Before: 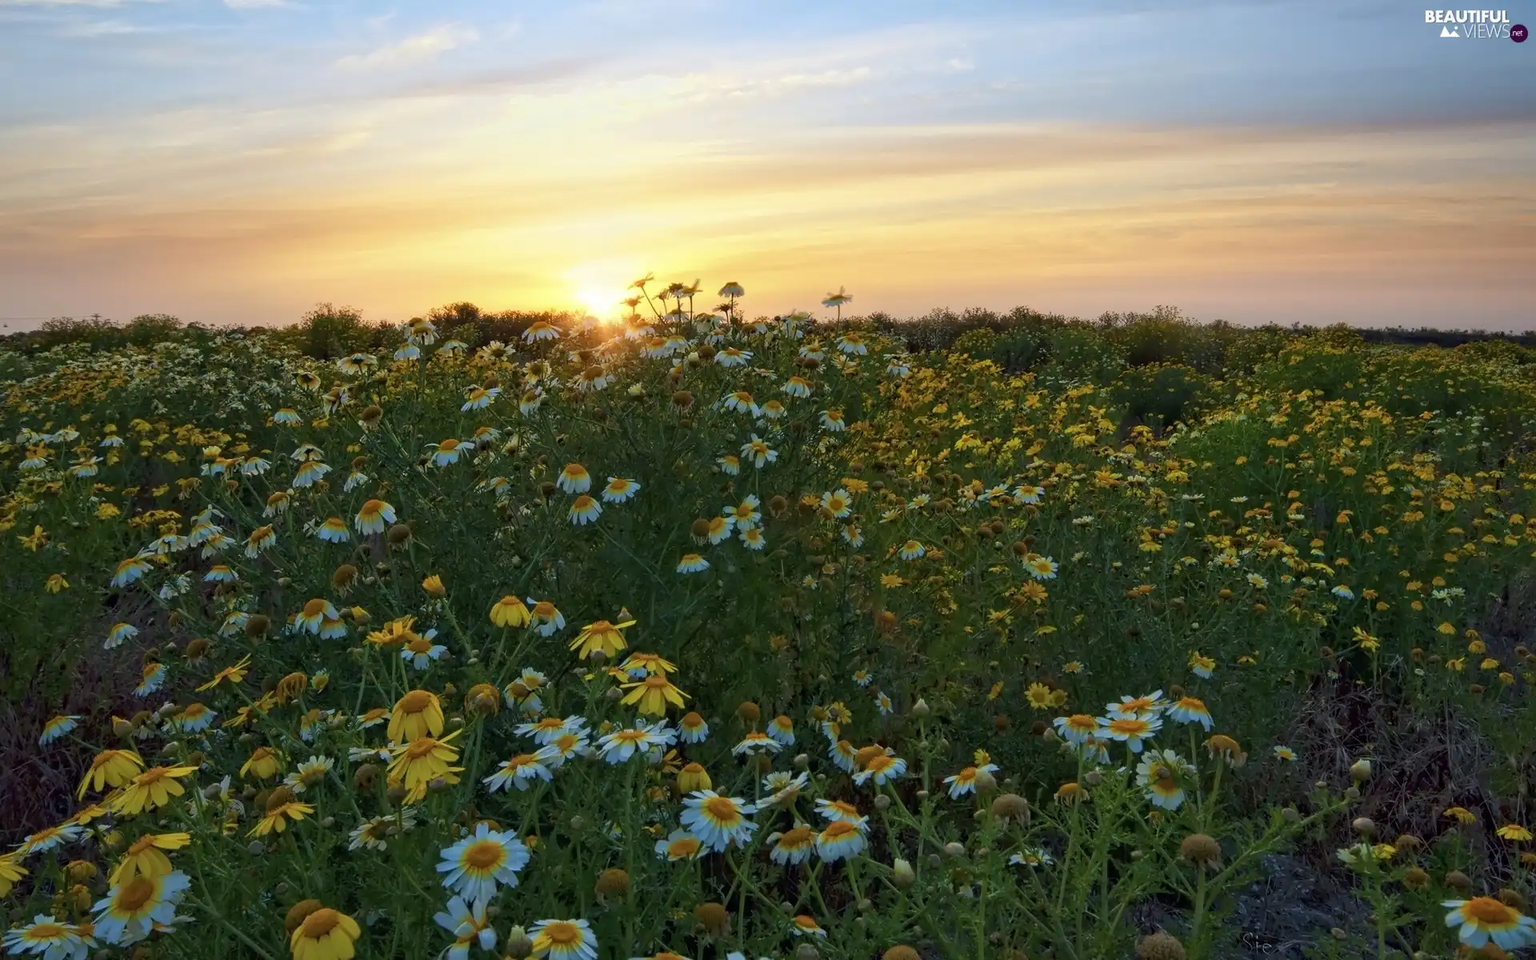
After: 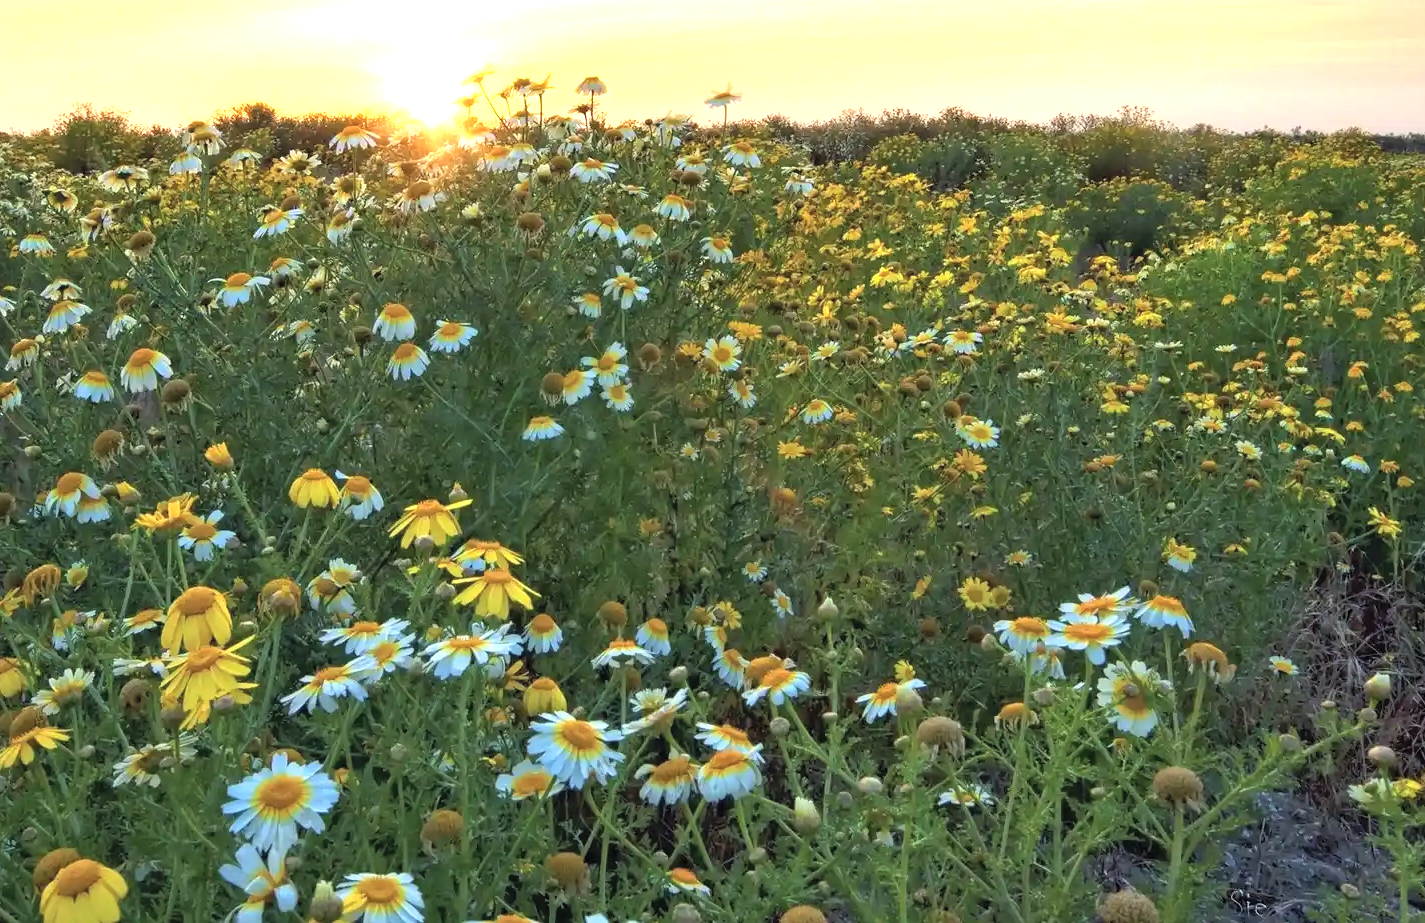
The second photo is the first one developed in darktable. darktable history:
color balance rgb: power › luminance -9.113%, perceptual saturation grading › global saturation 0.021%
contrast brightness saturation: brightness 0.142
crop: left 16.852%, top 23.067%, right 8.915%
exposure: black level correction 0, exposure 1.369 EV, compensate highlight preservation false
